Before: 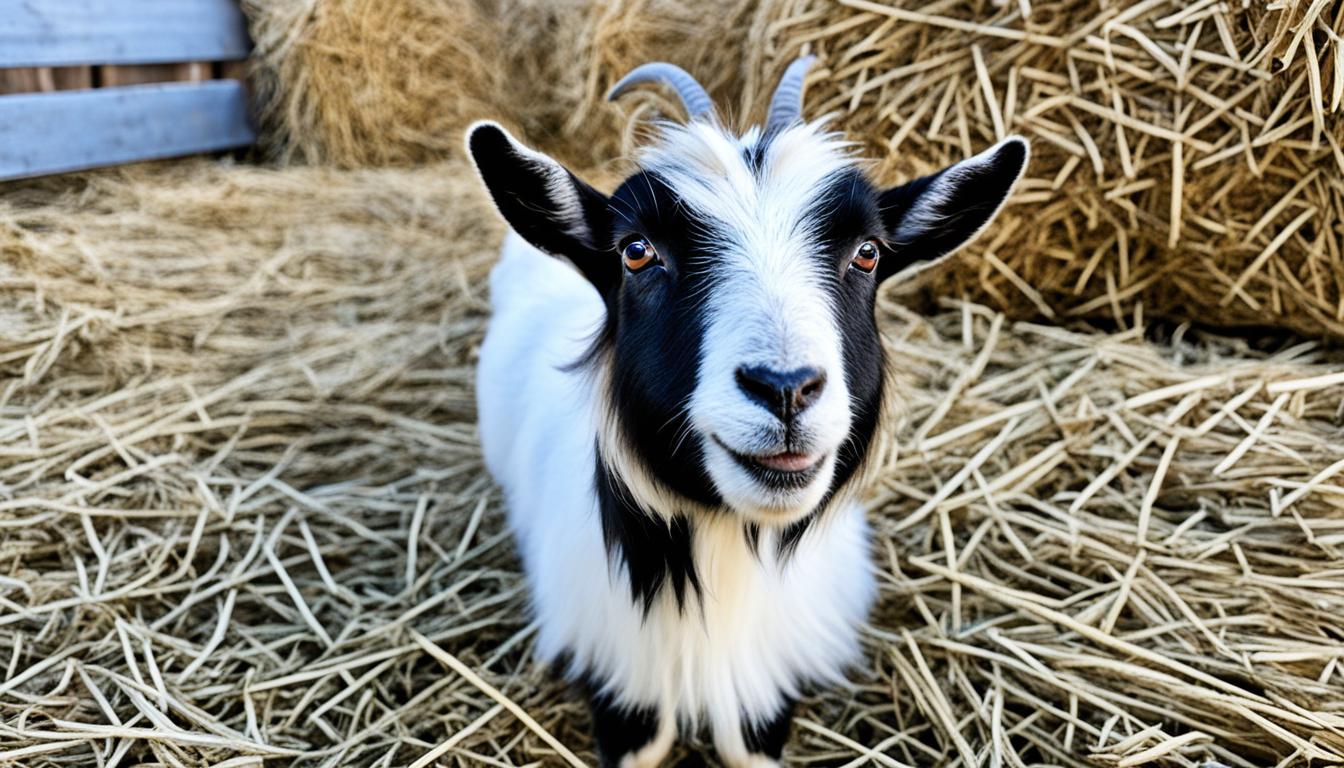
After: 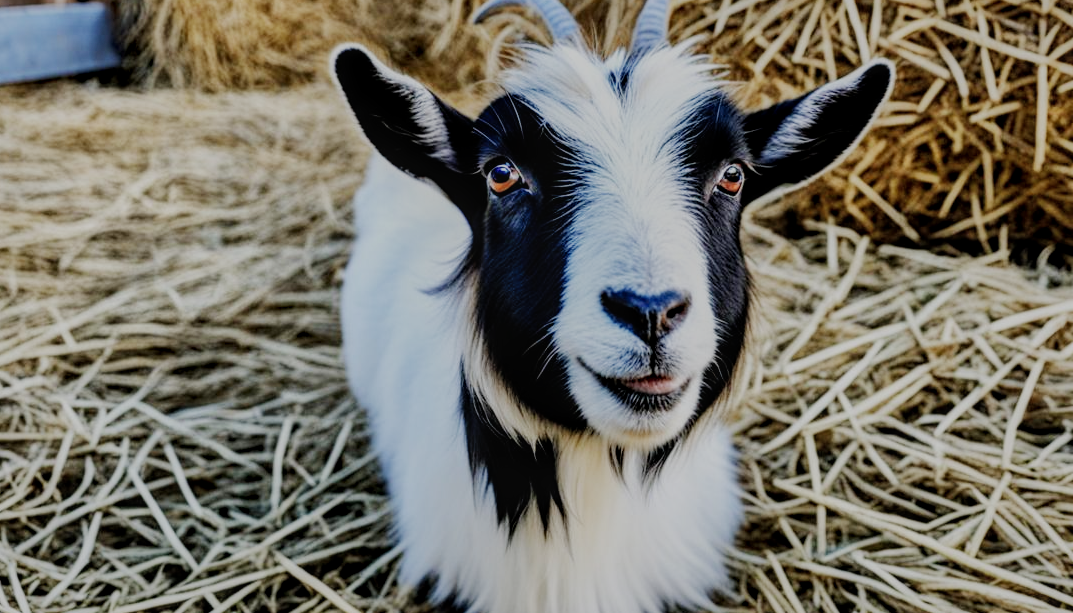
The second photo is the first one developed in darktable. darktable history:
crop and rotate: left 10.071%, top 10.071%, right 10.02%, bottom 10.02%
sigmoid: skew -0.2, preserve hue 0%, red attenuation 0.1, red rotation 0.035, green attenuation 0.1, green rotation -0.017, blue attenuation 0.15, blue rotation -0.052, base primaries Rec2020
shadows and highlights: shadows 40, highlights -60
local contrast: on, module defaults
